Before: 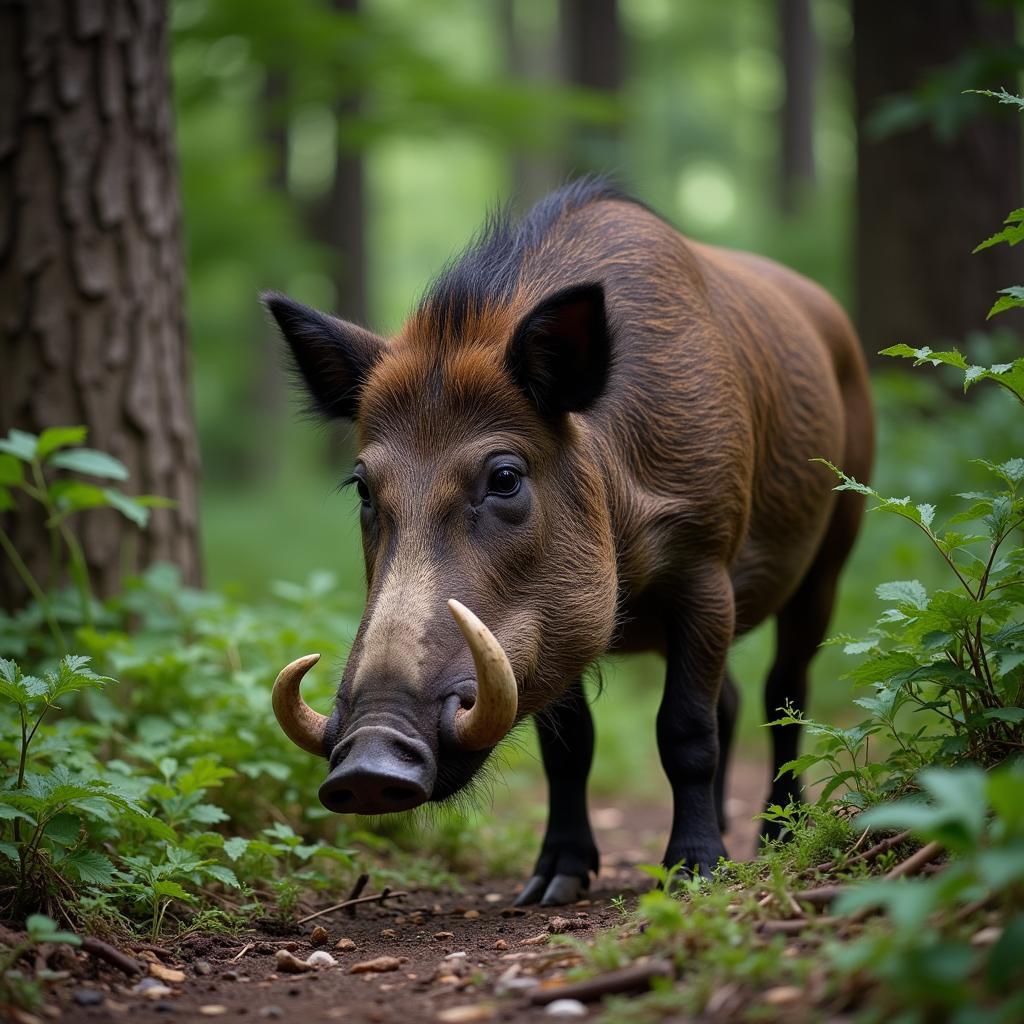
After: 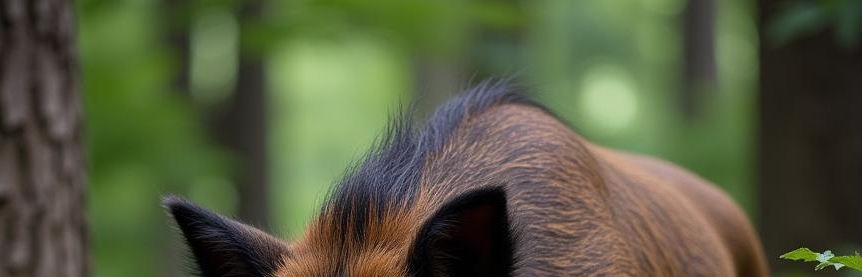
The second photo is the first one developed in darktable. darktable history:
crop and rotate: left 9.649%, top 9.442%, right 6.089%, bottom 63.506%
